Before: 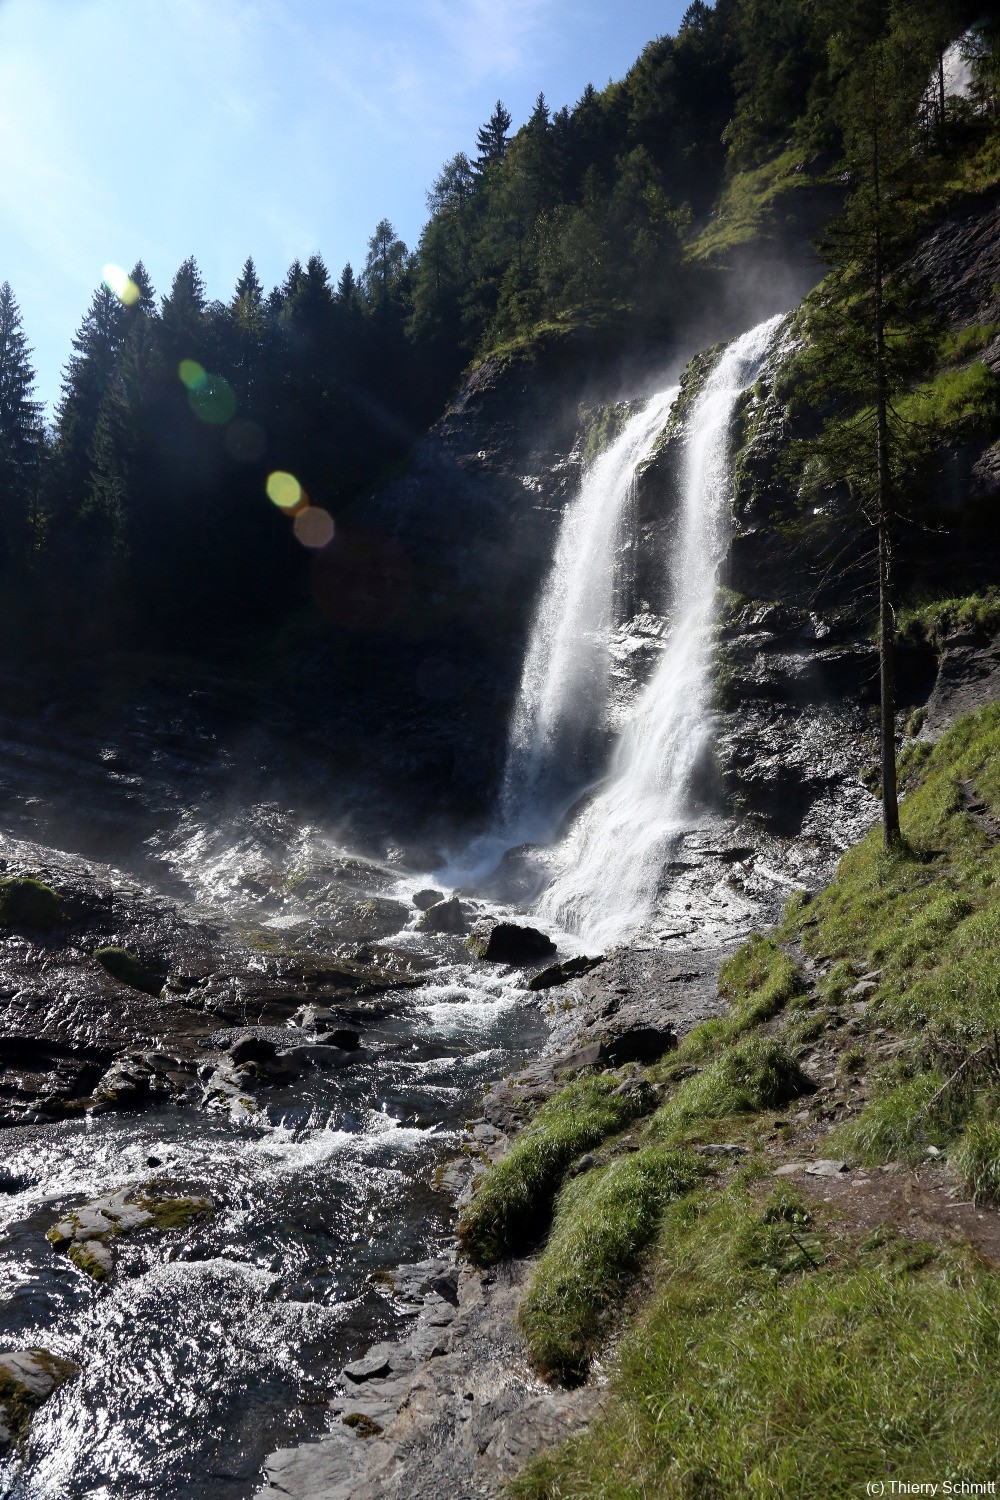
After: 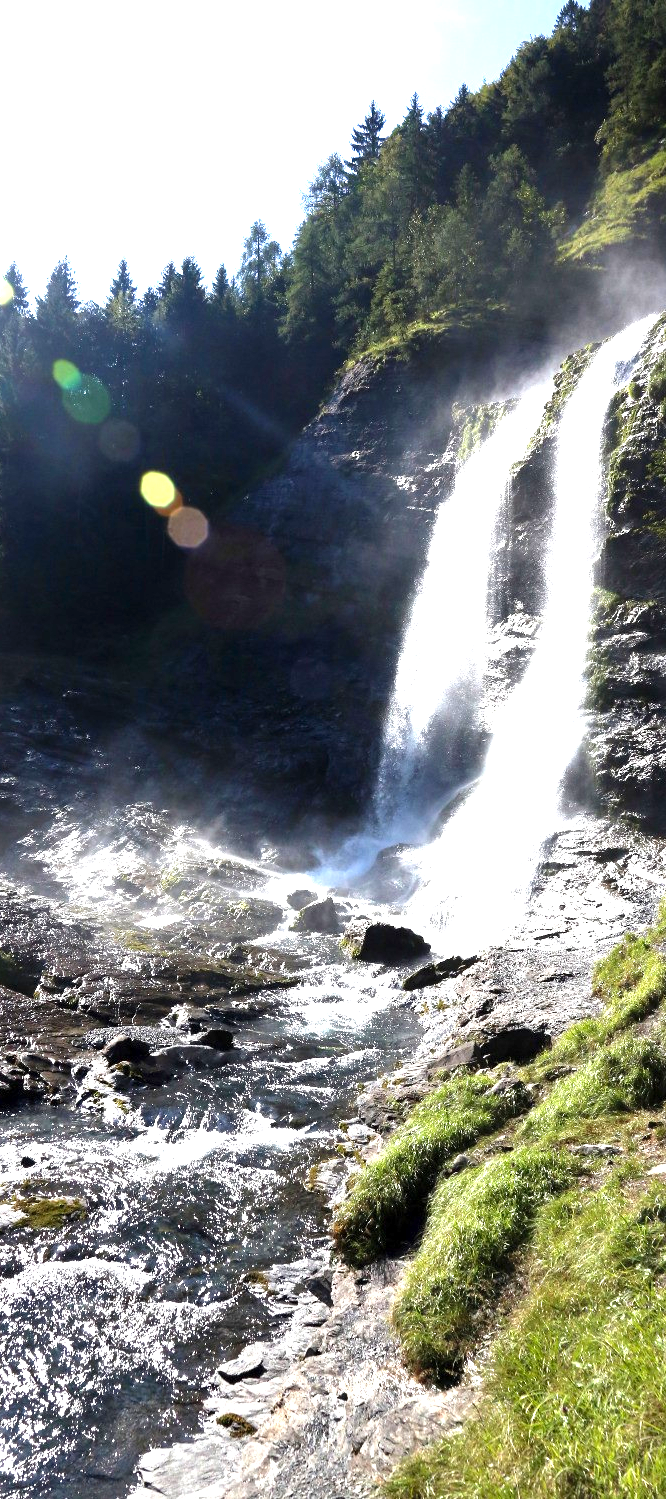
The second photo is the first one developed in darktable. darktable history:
shadows and highlights: shadows 25, highlights -25
exposure: exposure 0.785 EV, compensate highlight preservation false
crop and rotate: left 12.673%, right 20.66%
levels: levels [0, 0.374, 0.749]
